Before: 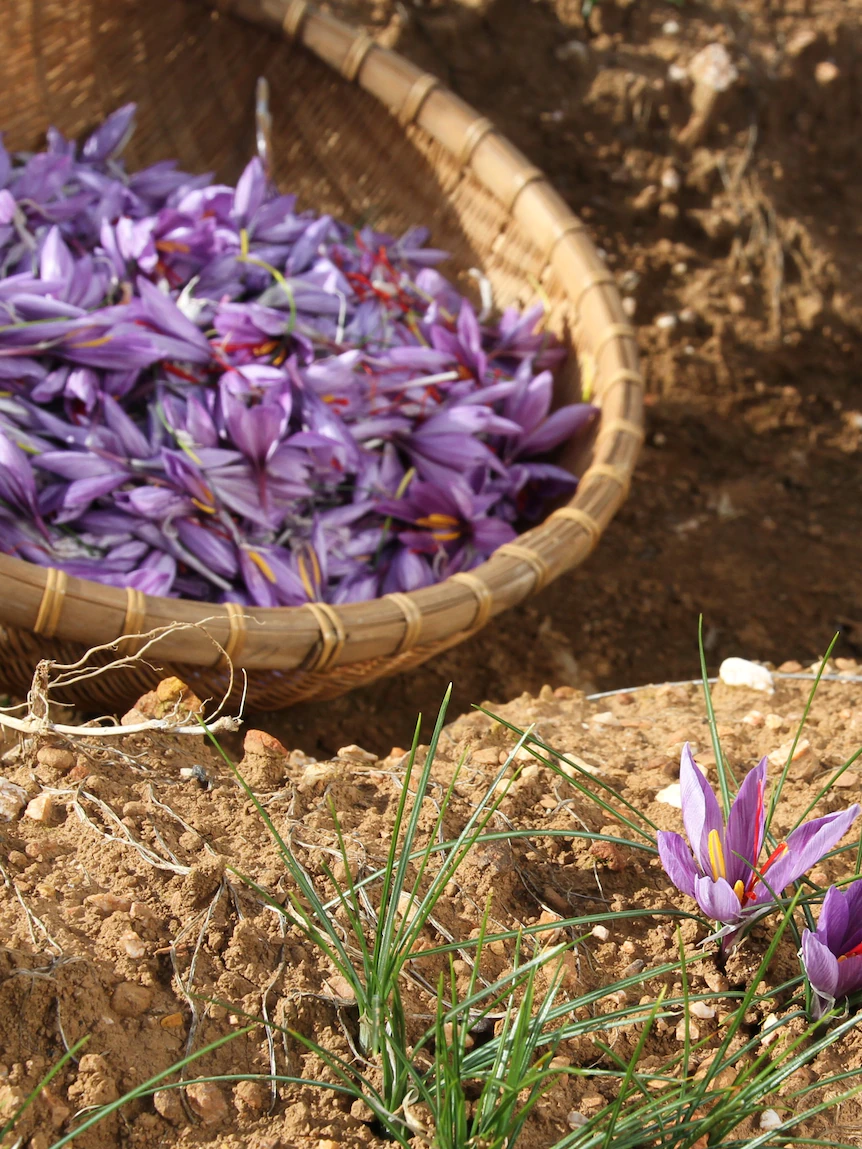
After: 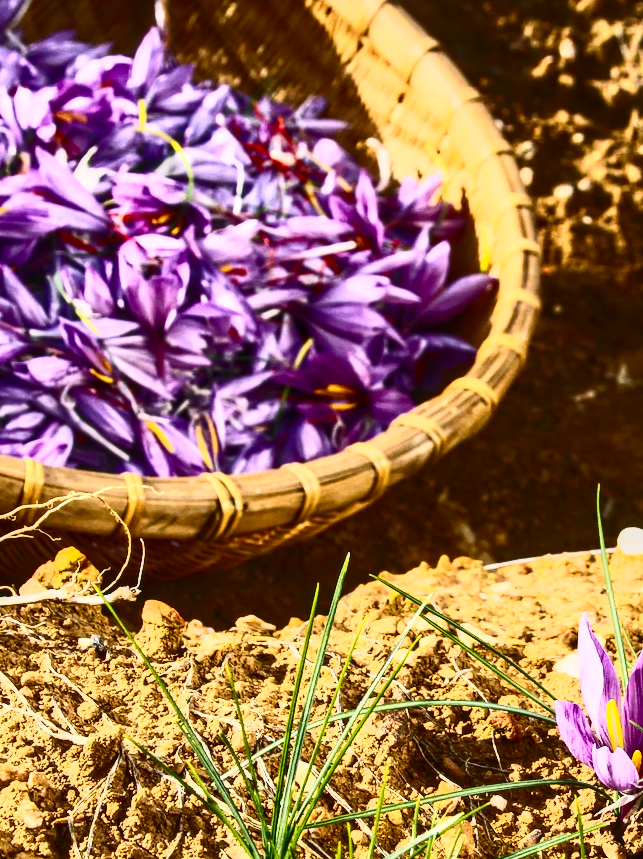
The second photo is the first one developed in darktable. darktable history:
crop and rotate: left 11.871%, top 11.356%, right 13.529%, bottom 13.851%
color balance rgb: shadows lift › chroma 1.041%, shadows lift › hue 217.81°, highlights gain › chroma 1.008%, highlights gain › hue 53.34°, linear chroma grading › global chroma 24.406%, perceptual saturation grading › global saturation 25.026%, contrast -9.547%
local contrast: detail 130%
levels: black 0.104%
contrast brightness saturation: contrast 0.92, brightness 0.192
